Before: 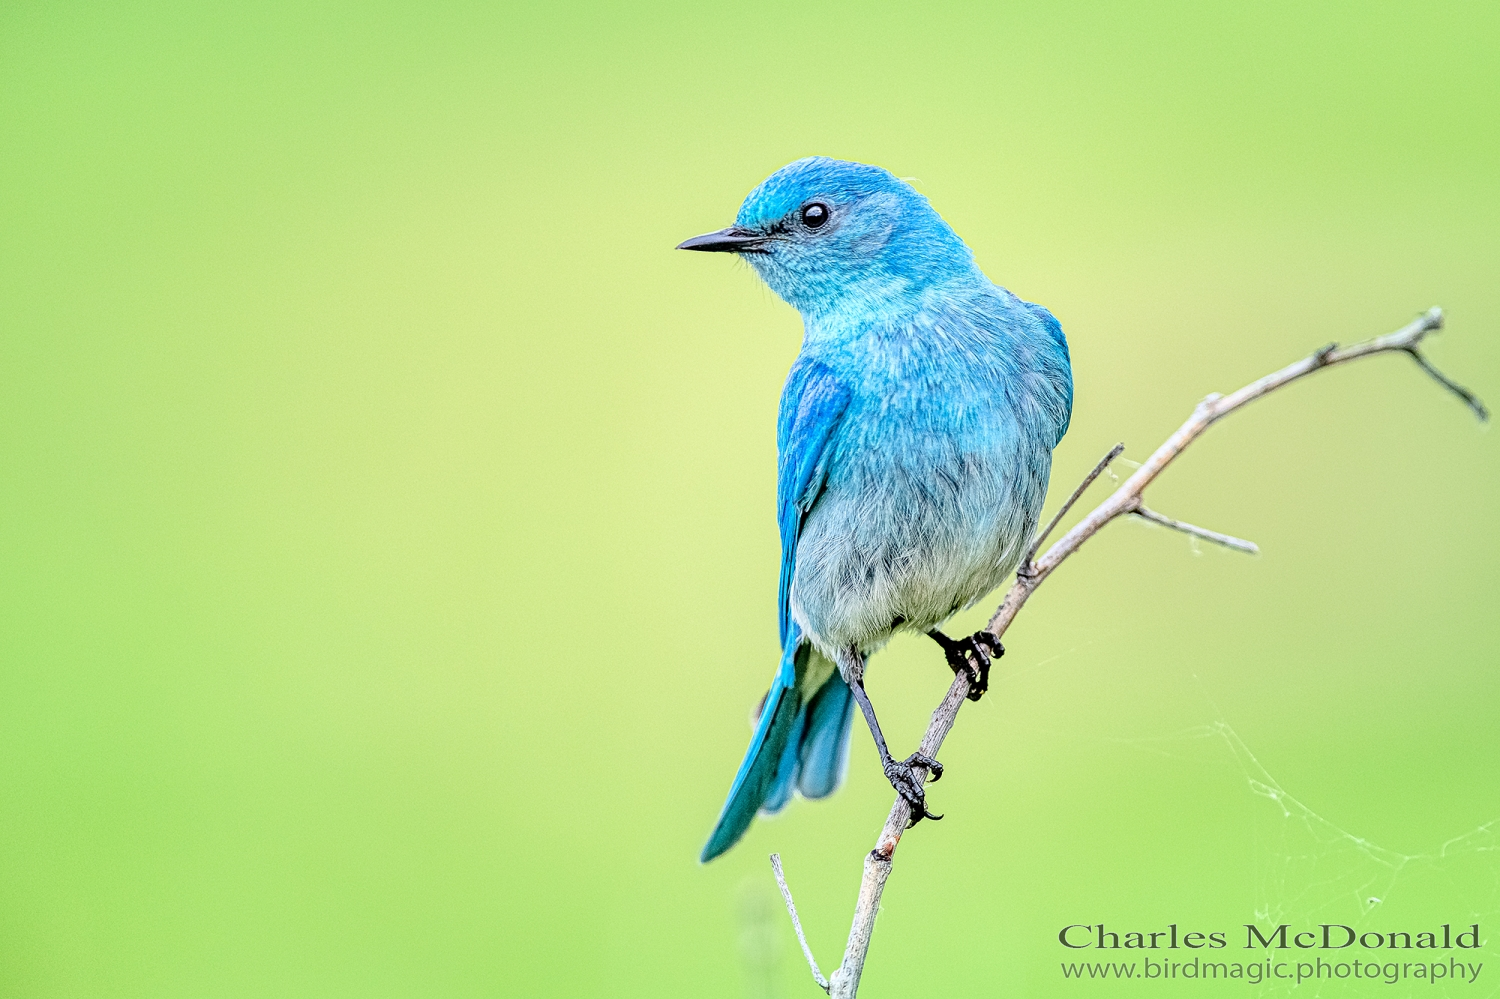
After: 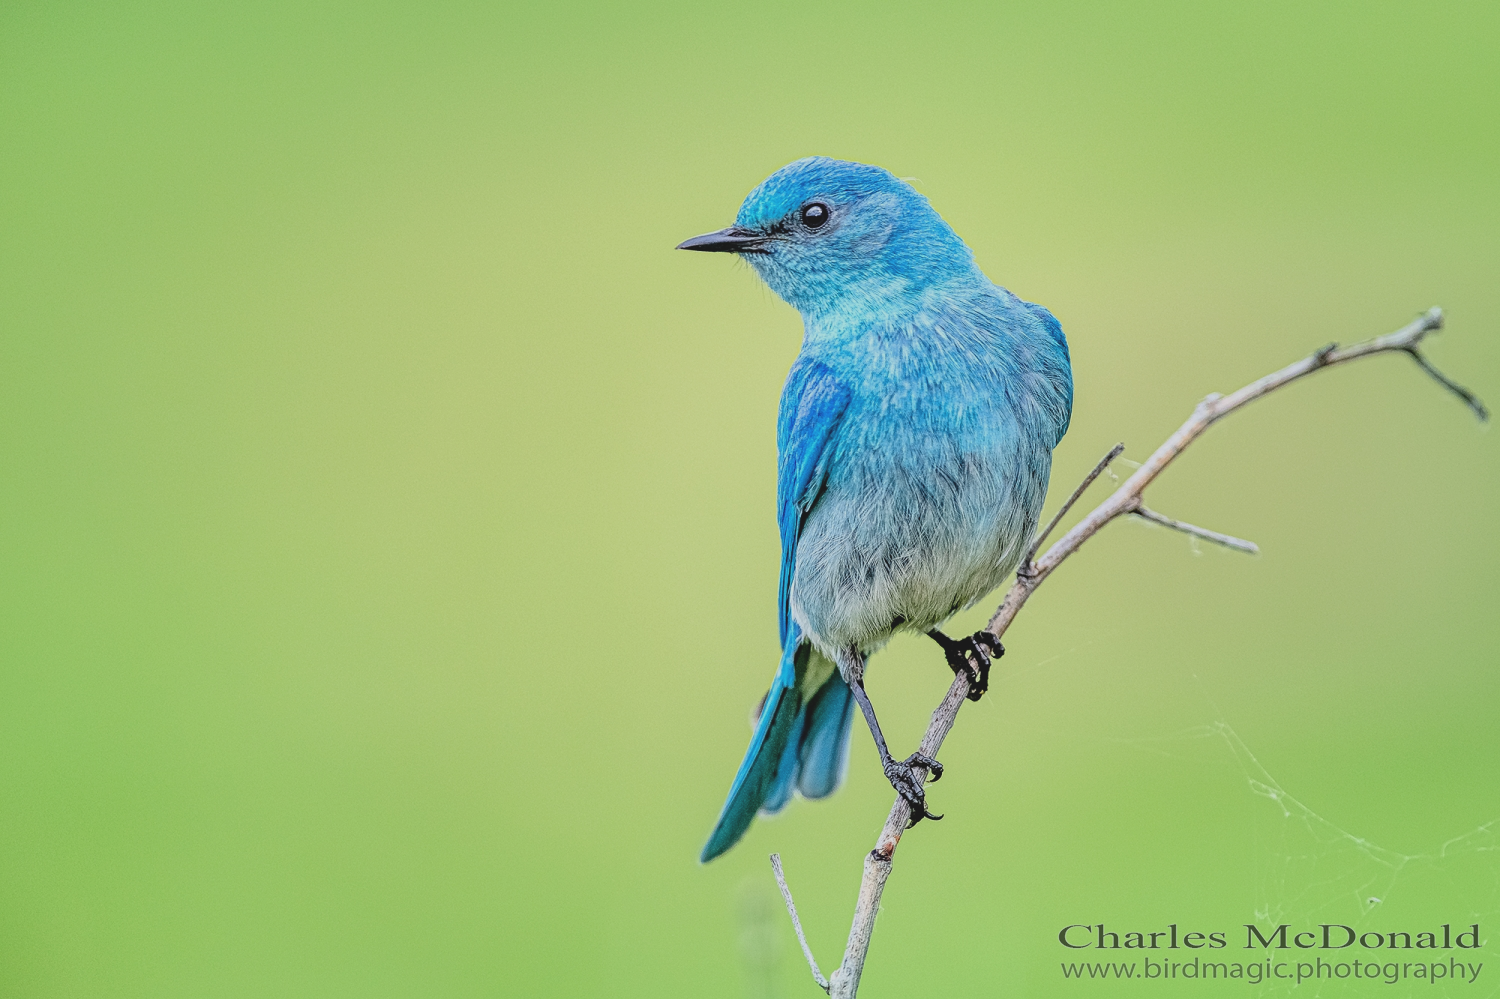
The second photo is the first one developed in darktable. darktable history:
exposure: black level correction -0.015, exposure -0.521 EV, compensate highlight preservation false
